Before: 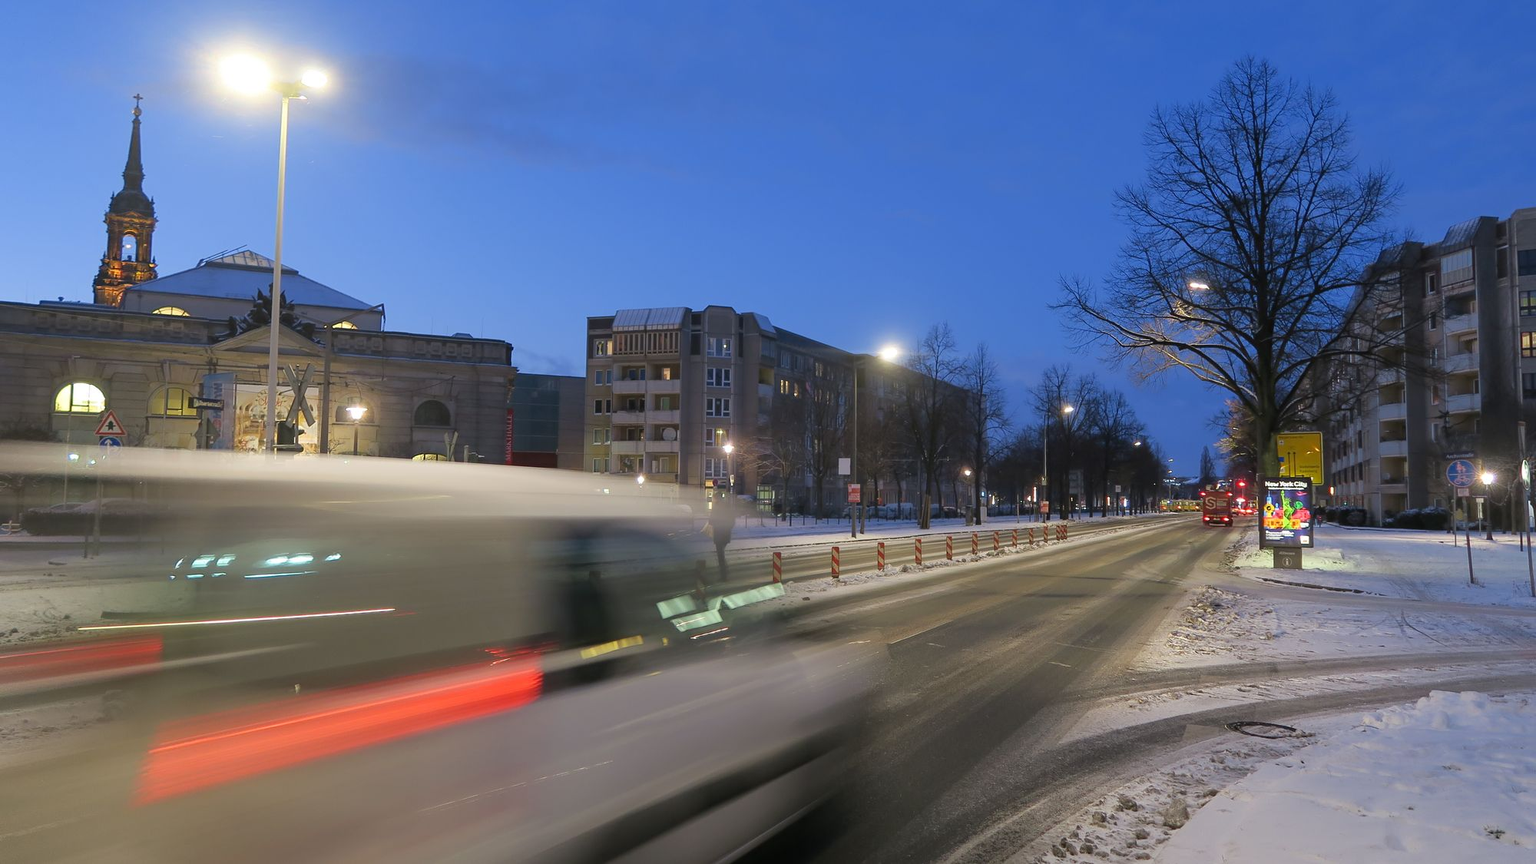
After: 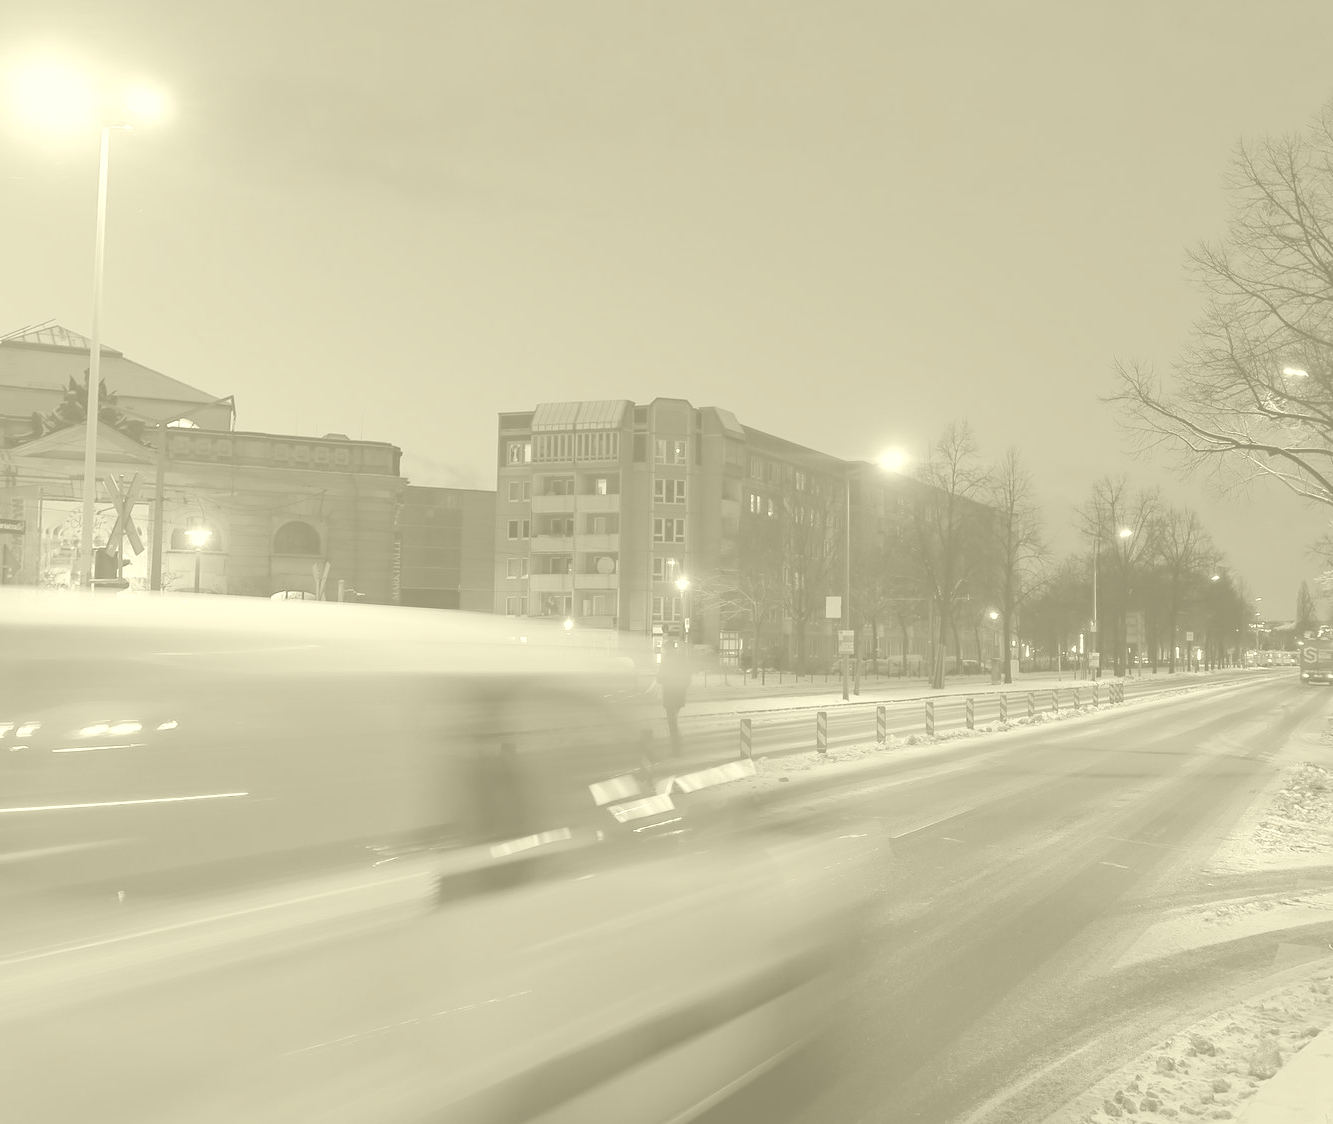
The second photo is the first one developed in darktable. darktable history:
colorize: hue 43.2°, saturation 40%, version 1
crop and rotate: left 13.342%, right 19.991%
